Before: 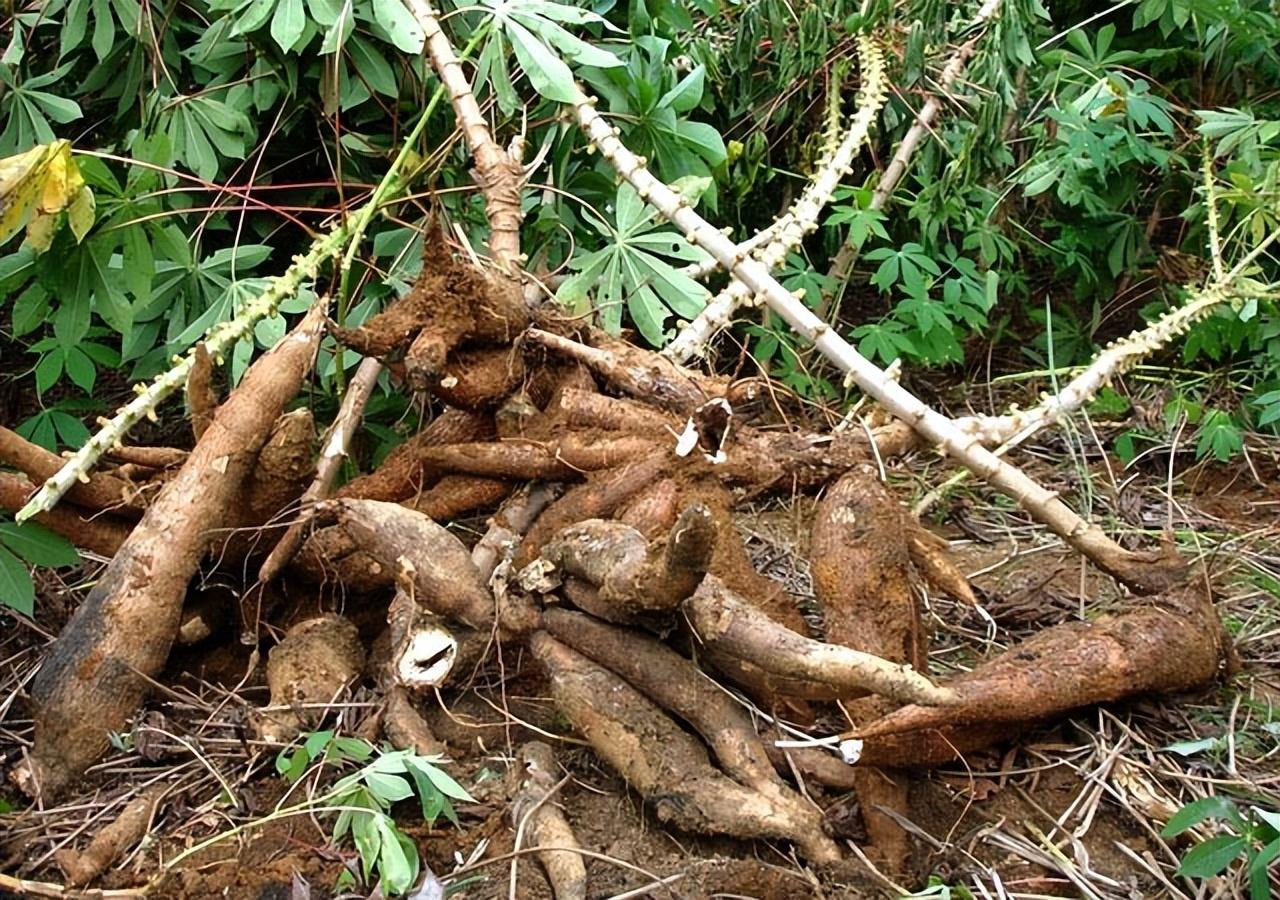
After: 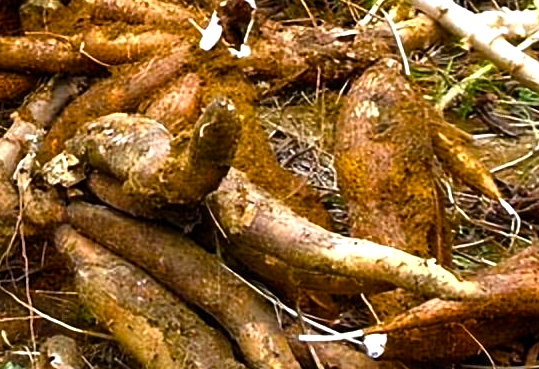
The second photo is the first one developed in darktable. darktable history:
crop: left 37.221%, top 45.169%, right 20.63%, bottom 13.777%
color balance rgb: linear chroma grading › global chroma 9%, perceptual saturation grading › global saturation 36%, perceptual saturation grading › shadows 35%, perceptual brilliance grading › global brilliance 15%, perceptual brilliance grading › shadows -35%, global vibrance 15%
tone equalizer: on, module defaults
